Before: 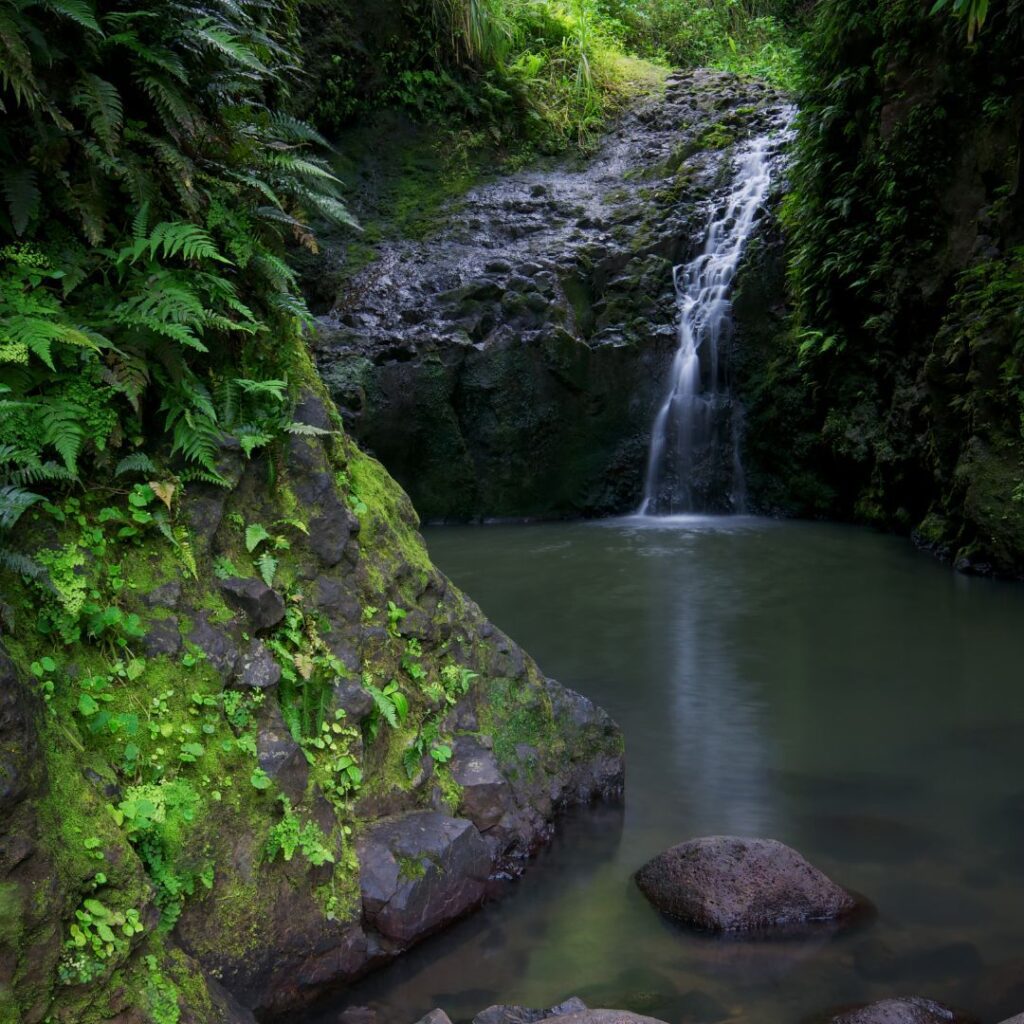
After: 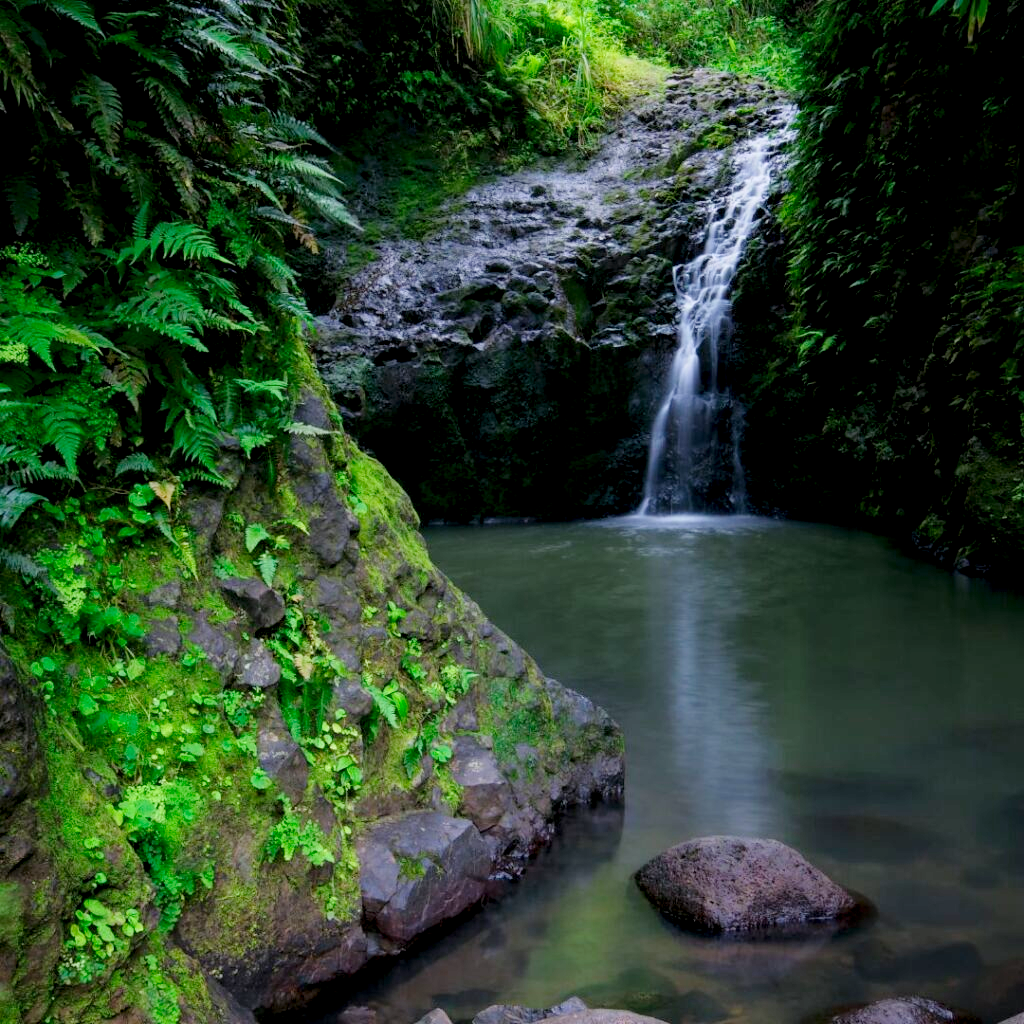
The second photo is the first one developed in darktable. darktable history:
tone curve: curves: ch0 [(0, 0) (0.003, 0.004) (0.011, 0.015) (0.025, 0.033) (0.044, 0.058) (0.069, 0.091) (0.1, 0.131) (0.136, 0.179) (0.177, 0.233) (0.224, 0.296) (0.277, 0.364) (0.335, 0.434) (0.399, 0.511) (0.468, 0.584) (0.543, 0.656) (0.623, 0.729) (0.709, 0.799) (0.801, 0.874) (0.898, 0.936) (1, 1)], preserve colors none
color look up table: target L [63.81, 45.09, 32.9, 100, 80.65, 72.43, 63.48, 57.86, 53.36, 42.88, 46.89, 39.02, 26.79, 70.96, 58.83, 50.59, 50.1, 24.89, 23.46, 8.003, 63.4, 48.42, 42.67, 26.97, 0 ×25], target a [-24.39, -42.34, -12.78, -0.001, 0.271, 5.472, 25.32, 24.26, 45.76, -0.299, 55.7, 56.42, 15.07, -0.204, -0.338, 9.839, 56.17, 27.79, 14.5, -0.003, -36.46, -24.4, -3.503, -0.181, 0 ×25], target b [60.3, 34.69, 24.5, 0.012, 1.088, 80.37, 69.09, 17.83, 56.74, 0.1, 19.55, 30.08, 17.45, -1.187, -1.419, -28.95, -14.98, -18.92, -52.25, -0.022, -3.512, -32.37, -28.2, -1.036, 0 ×25], num patches 24
